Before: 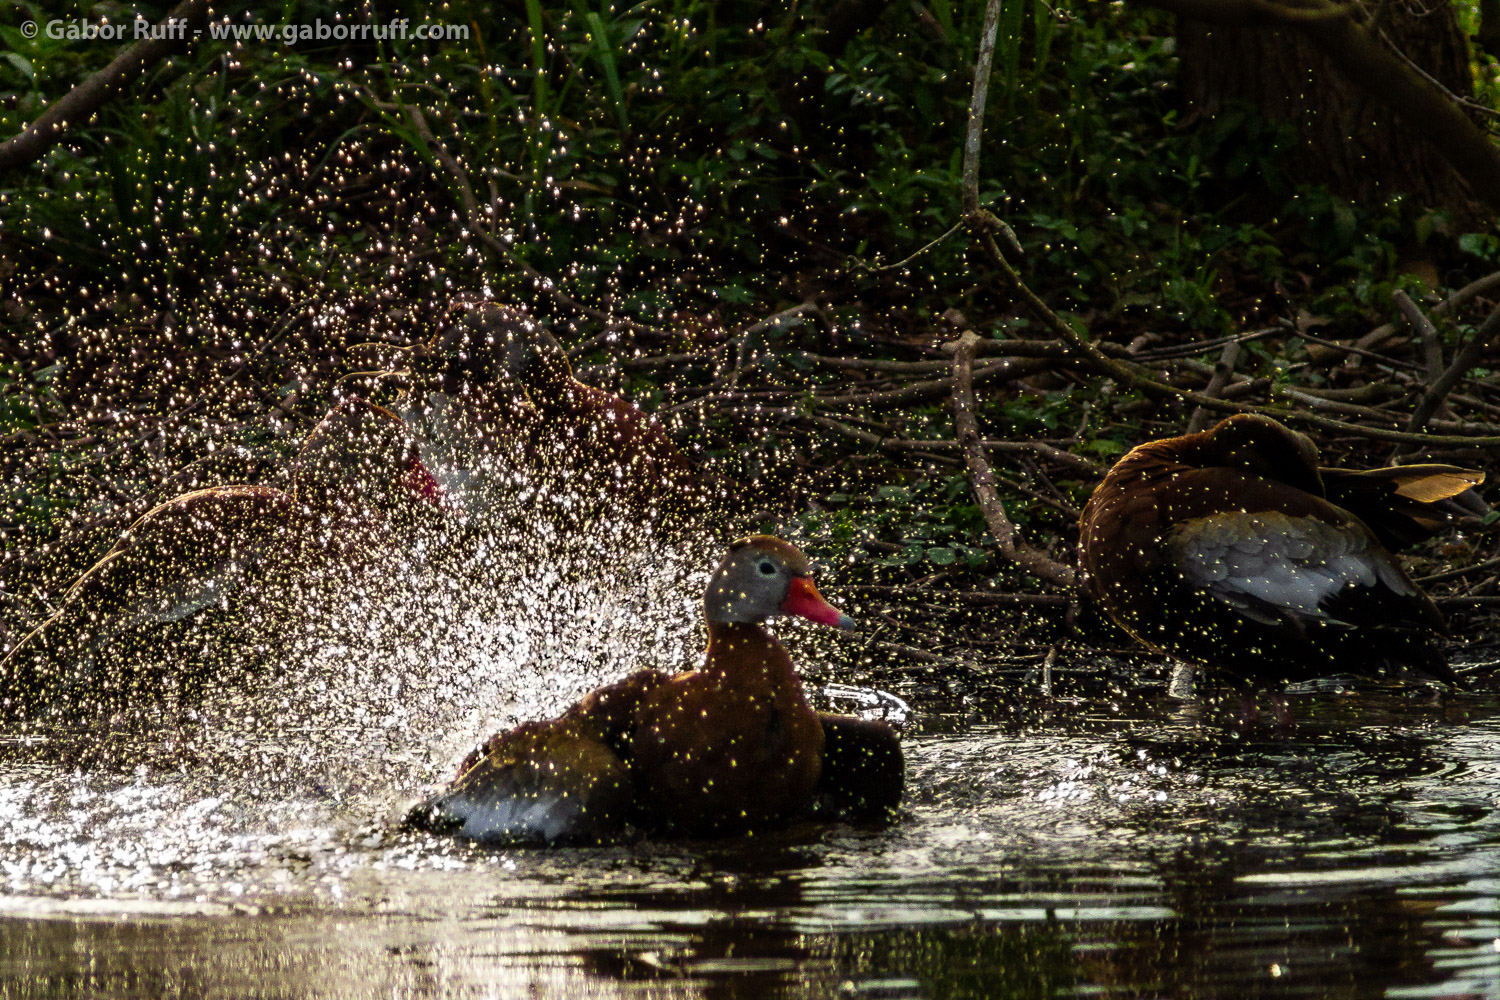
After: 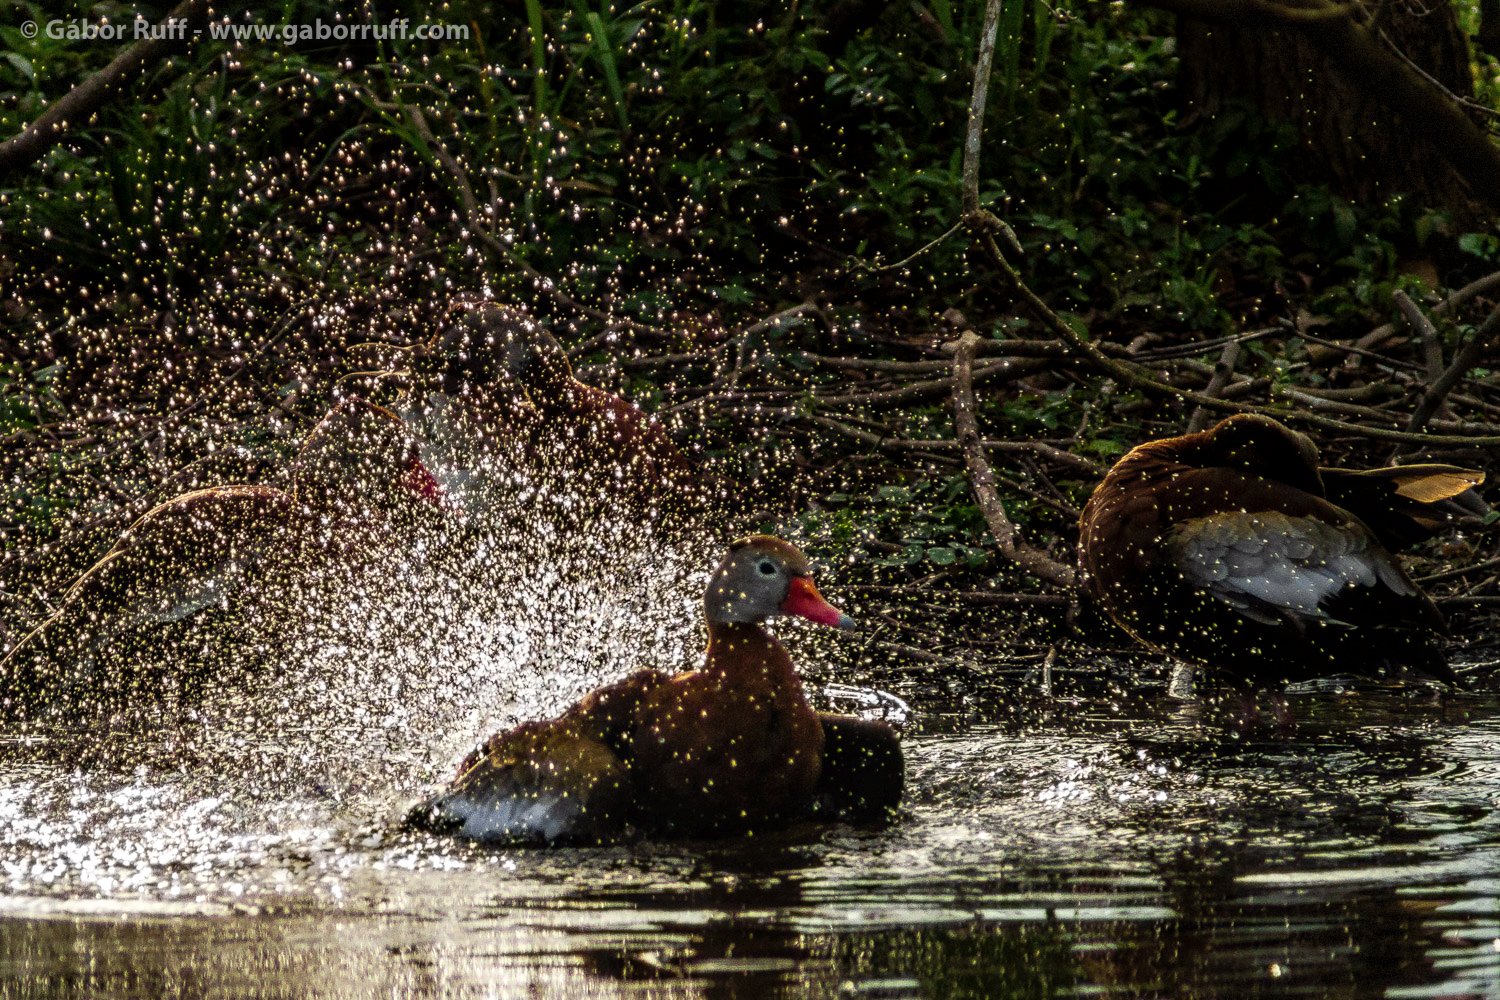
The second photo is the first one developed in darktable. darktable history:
local contrast: on, module defaults
vignetting: fall-off start 100%, fall-off radius 71%, brightness -0.434, saturation -0.2, width/height ratio 1.178, dithering 8-bit output, unbound false
tone curve: curves: ch0 [(0, 0) (0.003, 0.012) (0.011, 0.015) (0.025, 0.027) (0.044, 0.045) (0.069, 0.064) (0.1, 0.093) (0.136, 0.133) (0.177, 0.177) (0.224, 0.221) (0.277, 0.272) (0.335, 0.342) (0.399, 0.398) (0.468, 0.462) (0.543, 0.547) (0.623, 0.624) (0.709, 0.711) (0.801, 0.792) (0.898, 0.889) (1, 1)], preserve colors none
